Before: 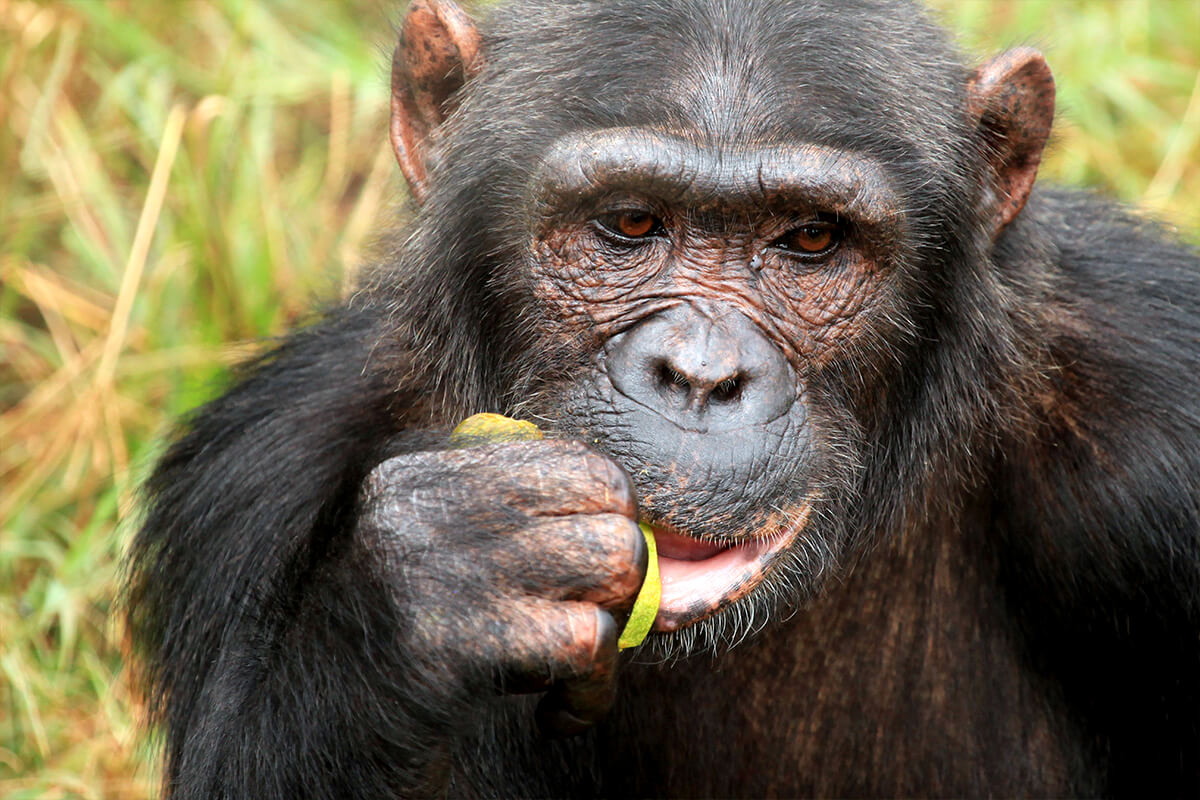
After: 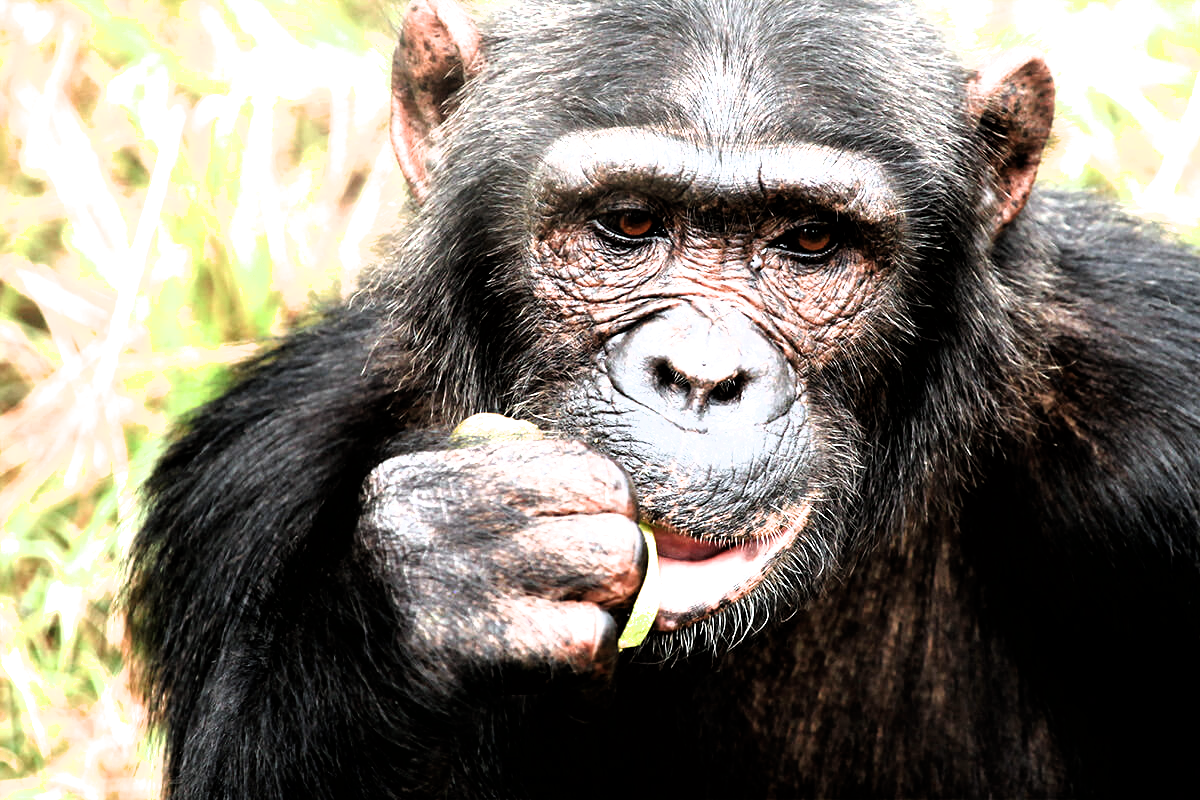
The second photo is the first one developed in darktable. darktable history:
filmic rgb: black relative exposure -8.21 EV, white relative exposure 2.21 EV, hardness 7.1, latitude 85.61%, contrast 1.709, highlights saturation mix -3.4%, shadows ↔ highlights balance -2.67%
exposure: black level correction -0.002, exposure 0.547 EV, compensate exposure bias true, compensate highlight preservation false
